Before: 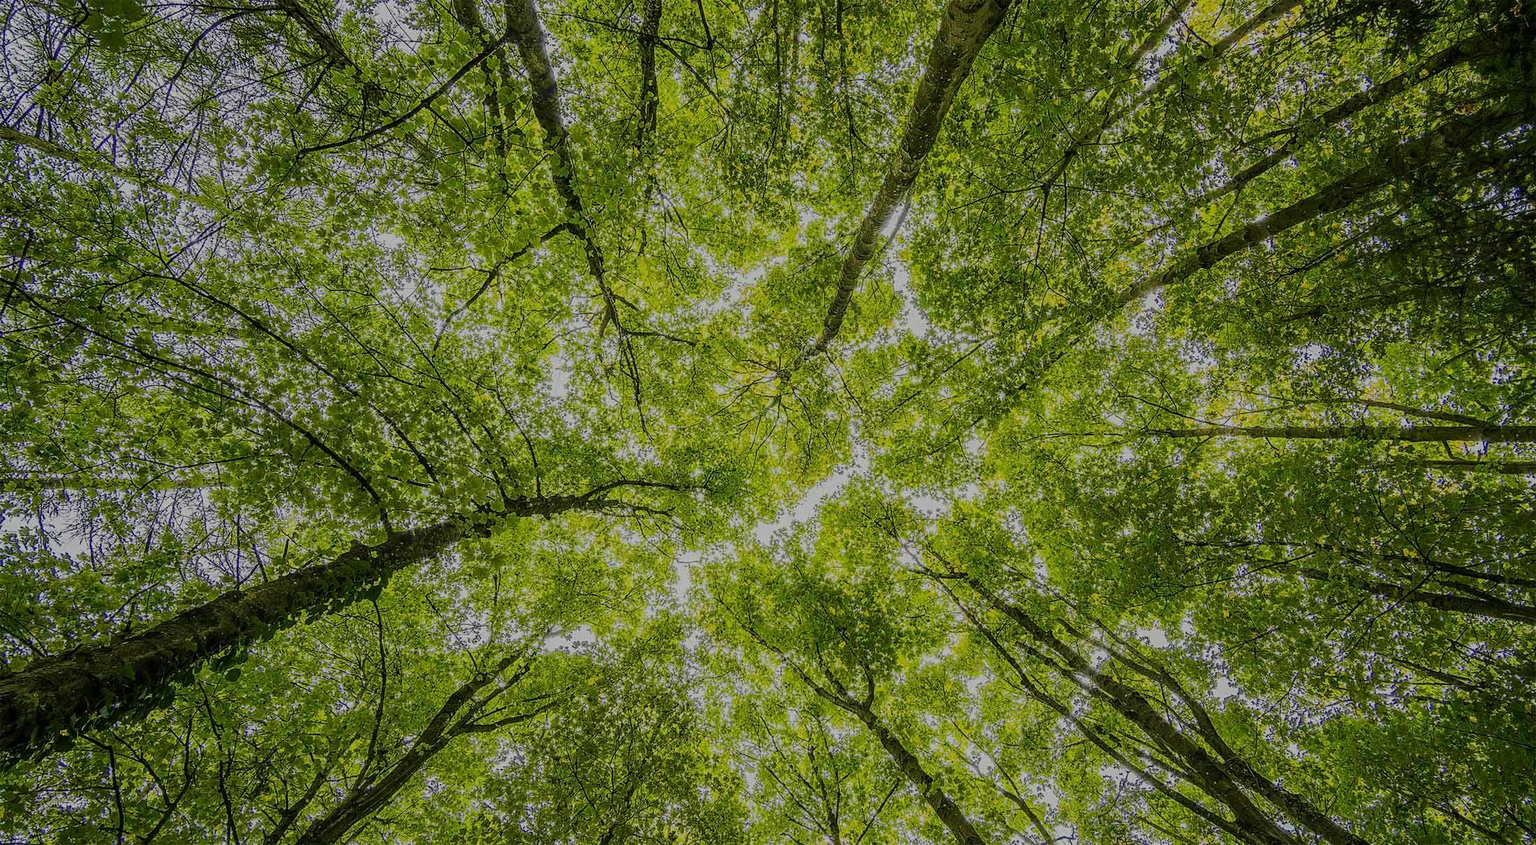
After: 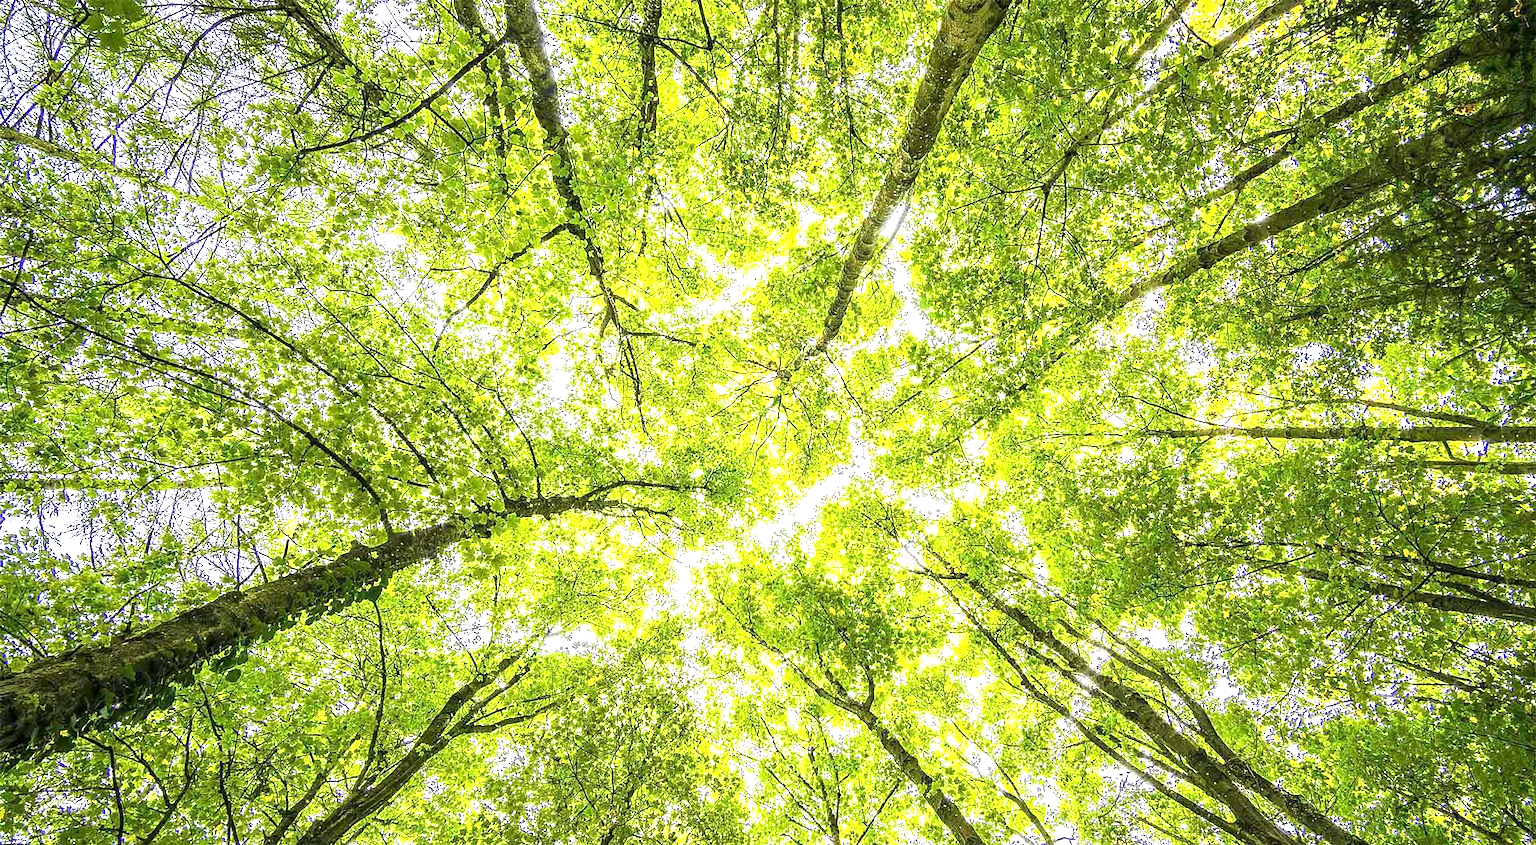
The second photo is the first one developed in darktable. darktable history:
tone equalizer: edges refinement/feathering 500, mask exposure compensation -1.57 EV, preserve details no
exposure: exposure 2.032 EV, compensate exposure bias true, compensate highlight preservation false
